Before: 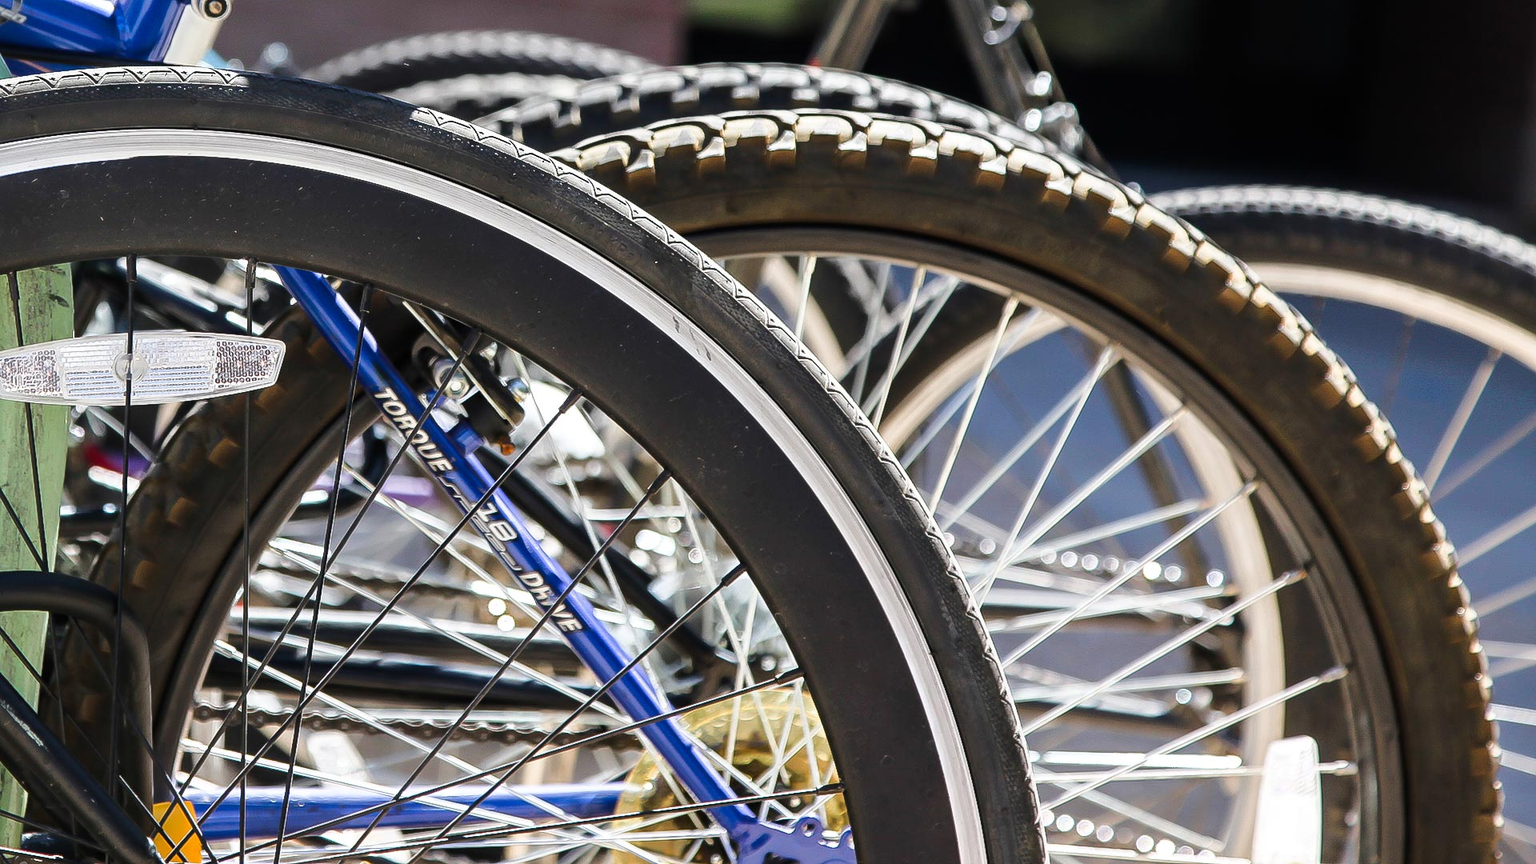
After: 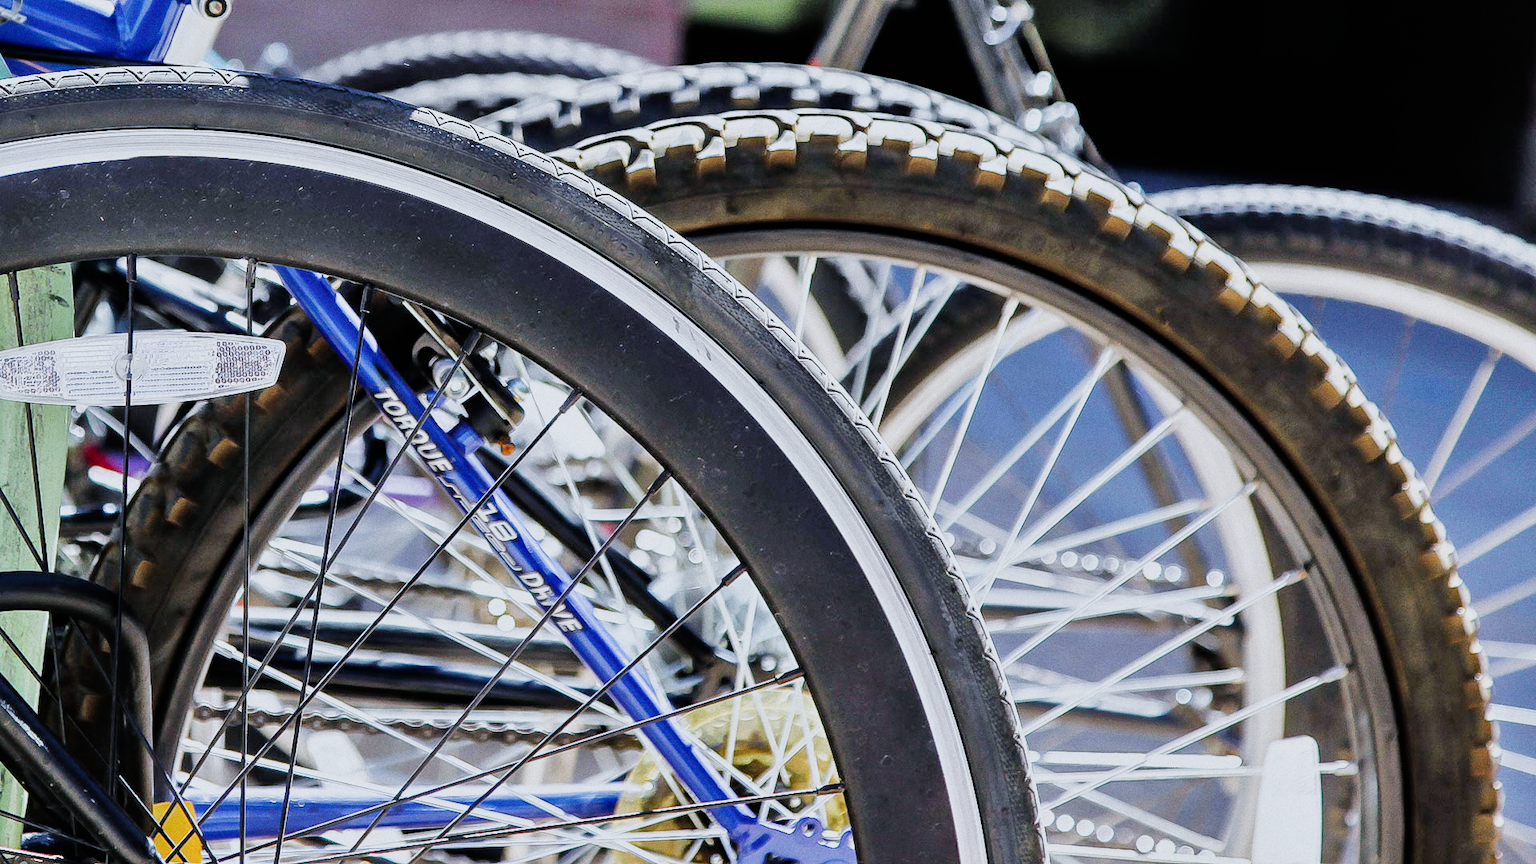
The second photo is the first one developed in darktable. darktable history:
white balance: red 0.926, green 1.003, blue 1.133
shadows and highlights: shadows 32.83, highlights -47.7, soften with gaussian
grain: coarseness 0.09 ISO
tone equalizer: -7 EV 0.15 EV, -6 EV 0.6 EV, -5 EV 1.15 EV, -4 EV 1.33 EV, -3 EV 1.15 EV, -2 EV 0.6 EV, -1 EV 0.15 EV, mask exposure compensation -0.5 EV
sigmoid: contrast 1.7, skew -0.2, preserve hue 0%, red attenuation 0.1, red rotation 0.035, green attenuation 0.1, green rotation -0.017, blue attenuation 0.15, blue rotation -0.052, base primaries Rec2020
contrast brightness saturation: saturation -0.05
